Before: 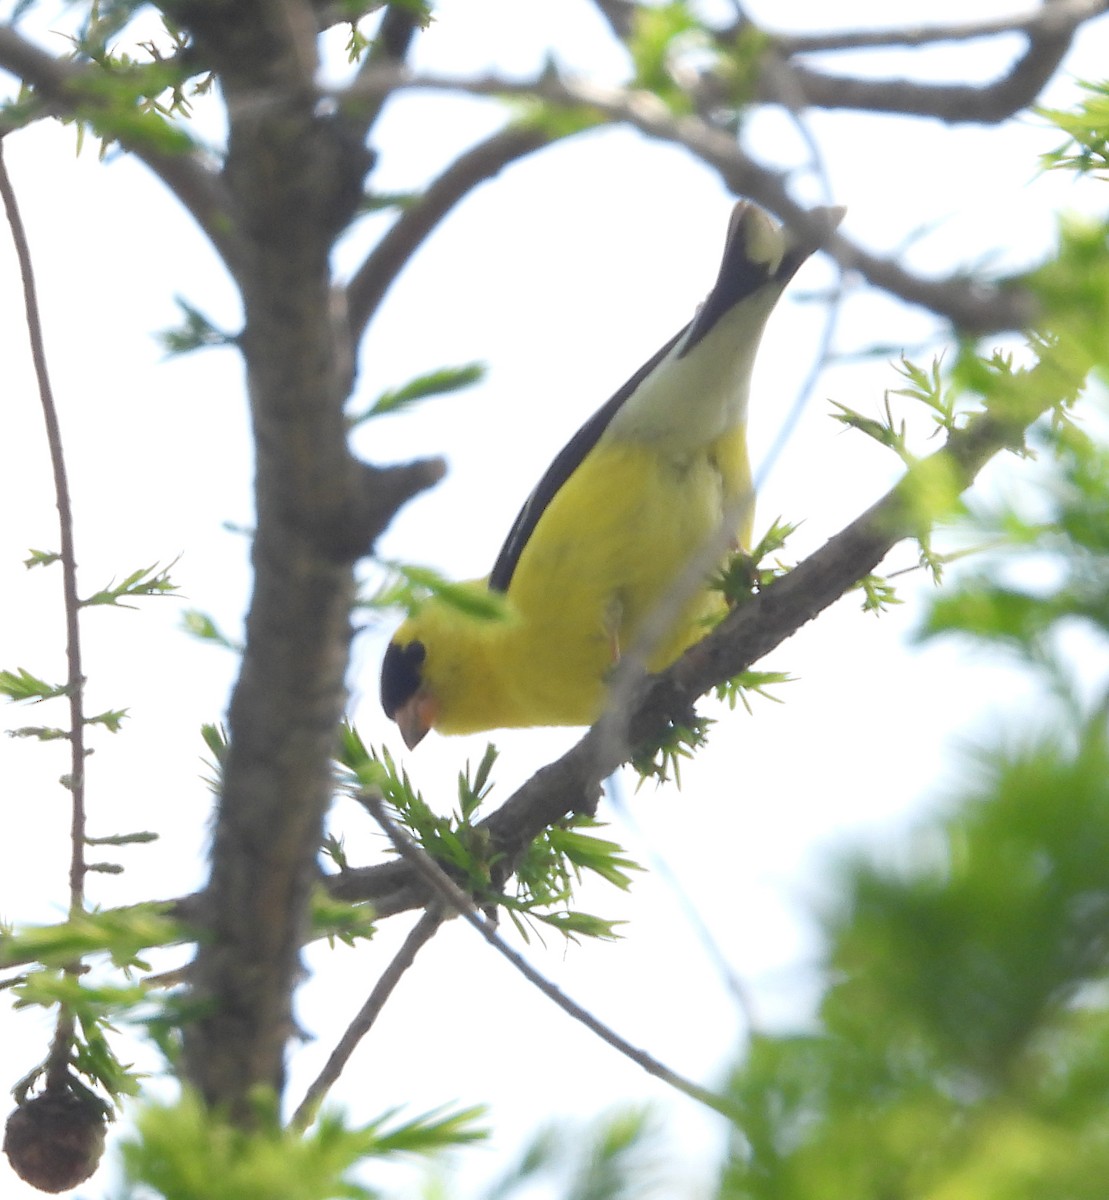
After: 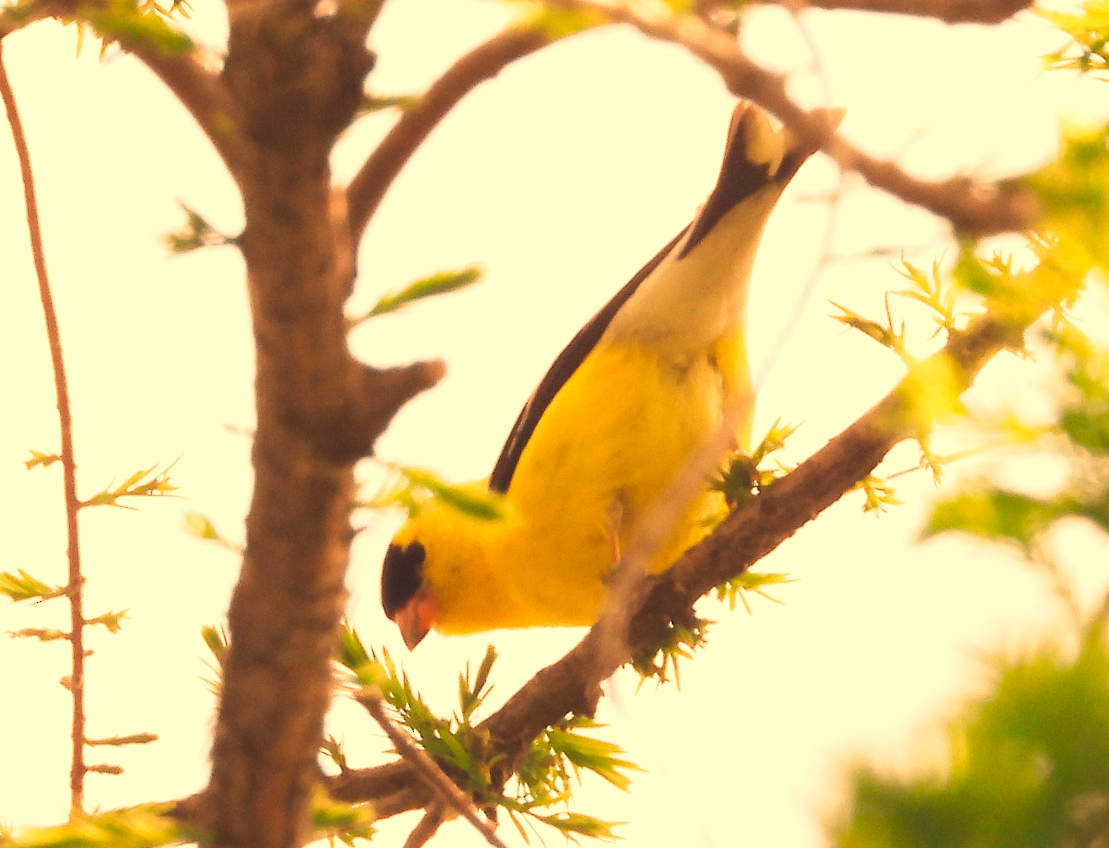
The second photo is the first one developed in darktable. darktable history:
tone curve: curves: ch0 [(0, 0) (0.003, 0.103) (0.011, 0.103) (0.025, 0.105) (0.044, 0.108) (0.069, 0.108) (0.1, 0.111) (0.136, 0.121) (0.177, 0.145) (0.224, 0.174) (0.277, 0.223) (0.335, 0.289) (0.399, 0.374) (0.468, 0.47) (0.543, 0.579) (0.623, 0.687) (0.709, 0.787) (0.801, 0.879) (0.898, 0.942) (1, 1)], preserve colors none
white balance: red 1.467, blue 0.684
crop and rotate: top 8.293%, bottom 20.996%
